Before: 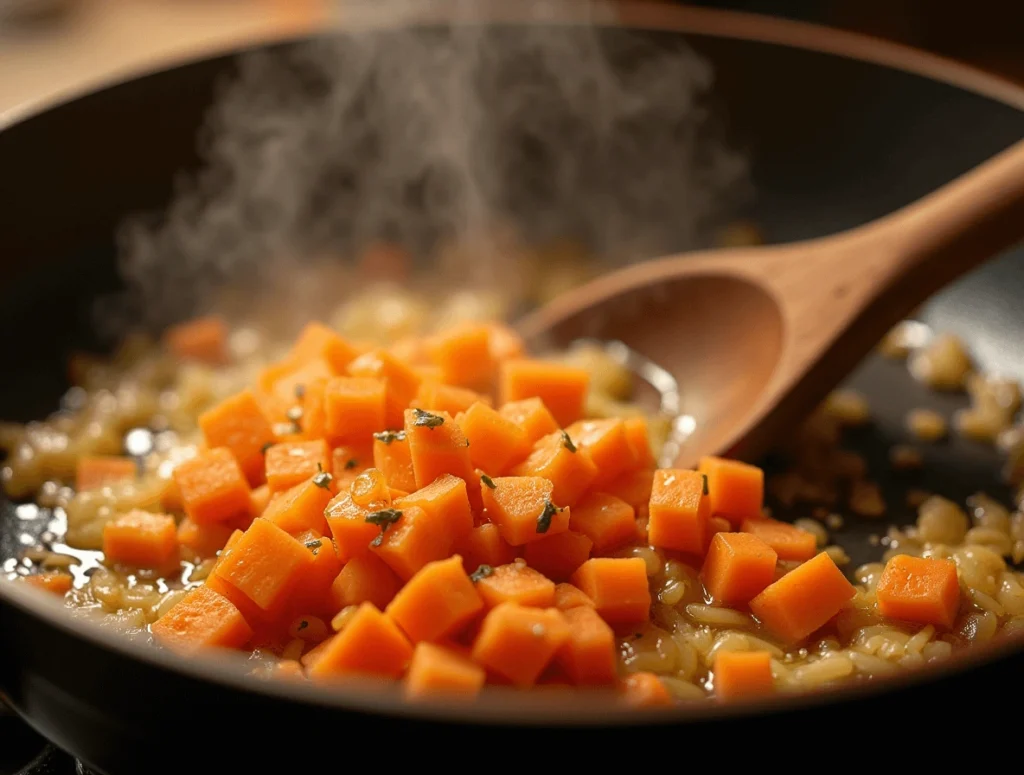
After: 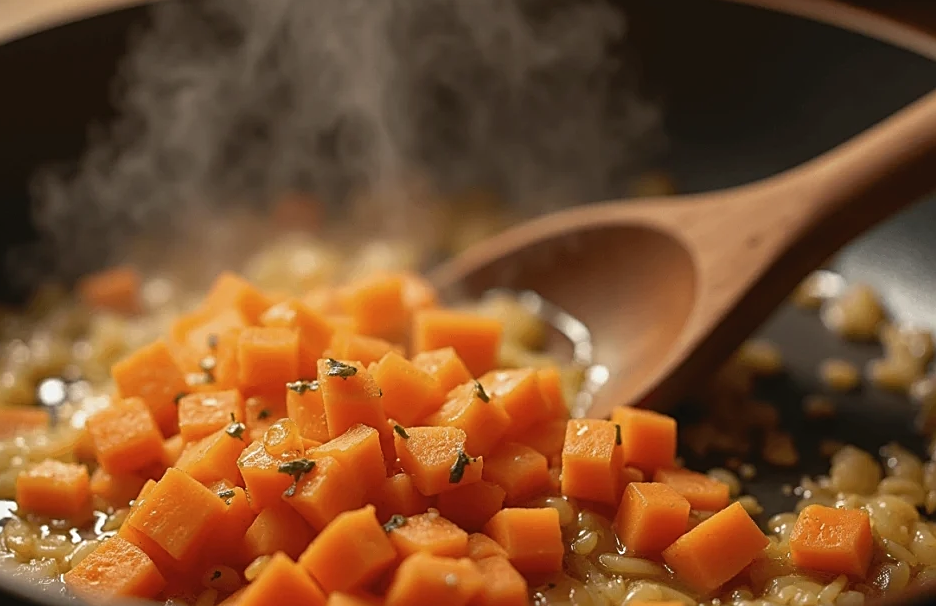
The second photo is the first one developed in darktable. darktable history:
crop: left 8.523%, top 6.577%, bottom 15.193%
contrast brightness saturation: contrast -0.068, brightness -0.045, saturation -0.114
sharpen: on, module defaults
